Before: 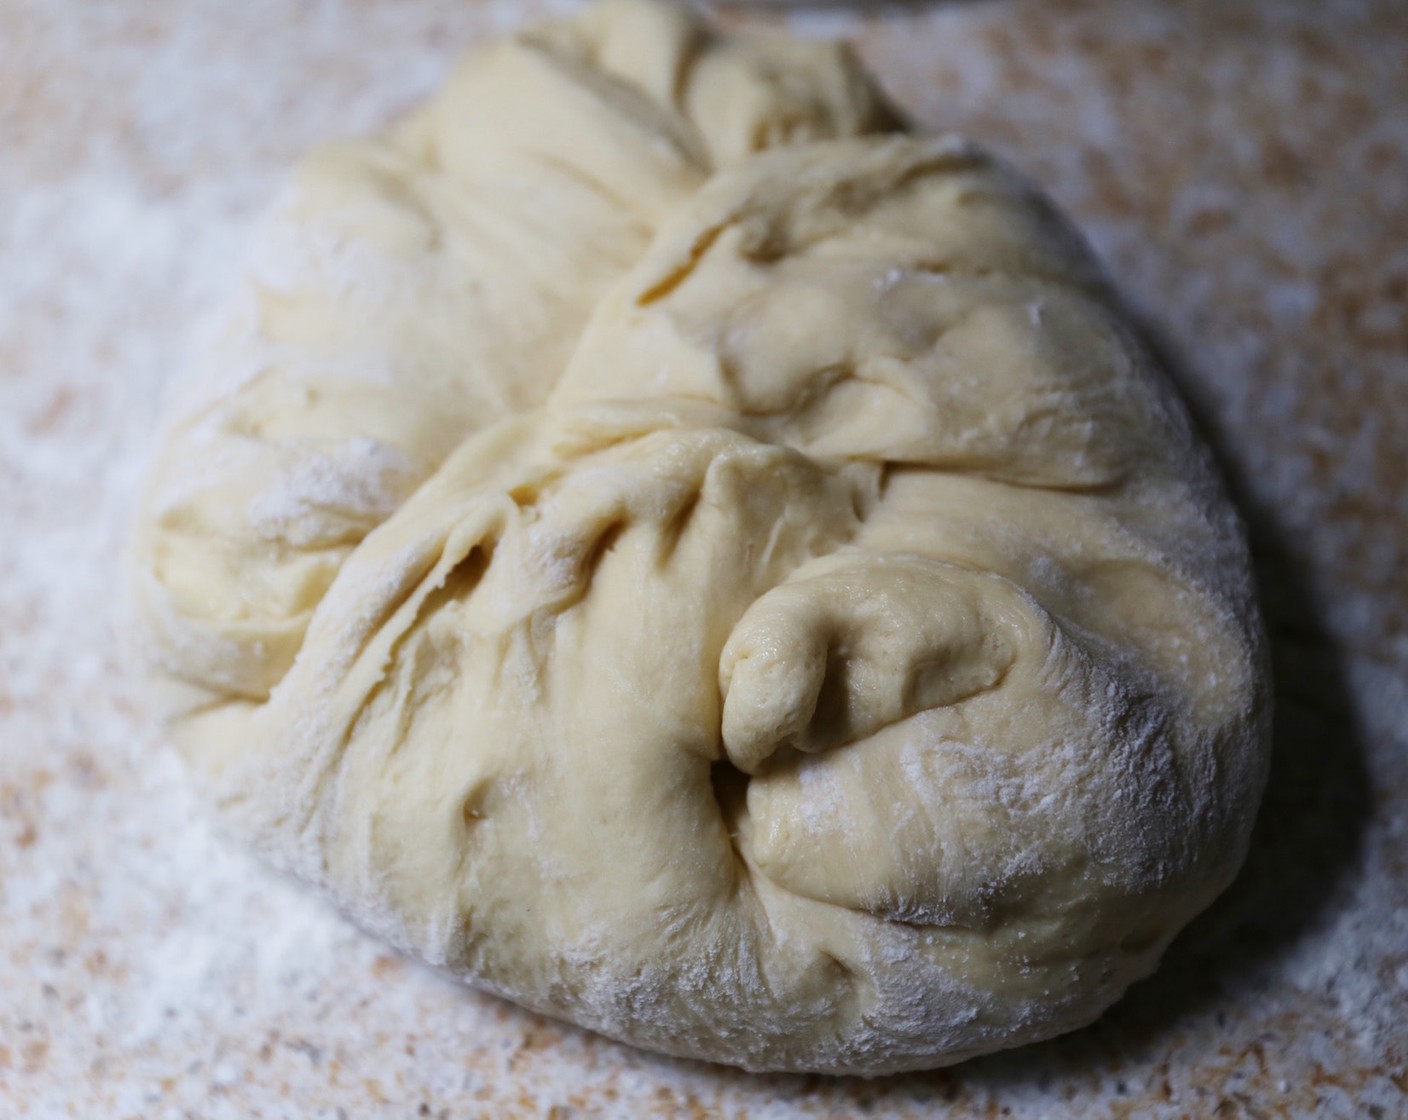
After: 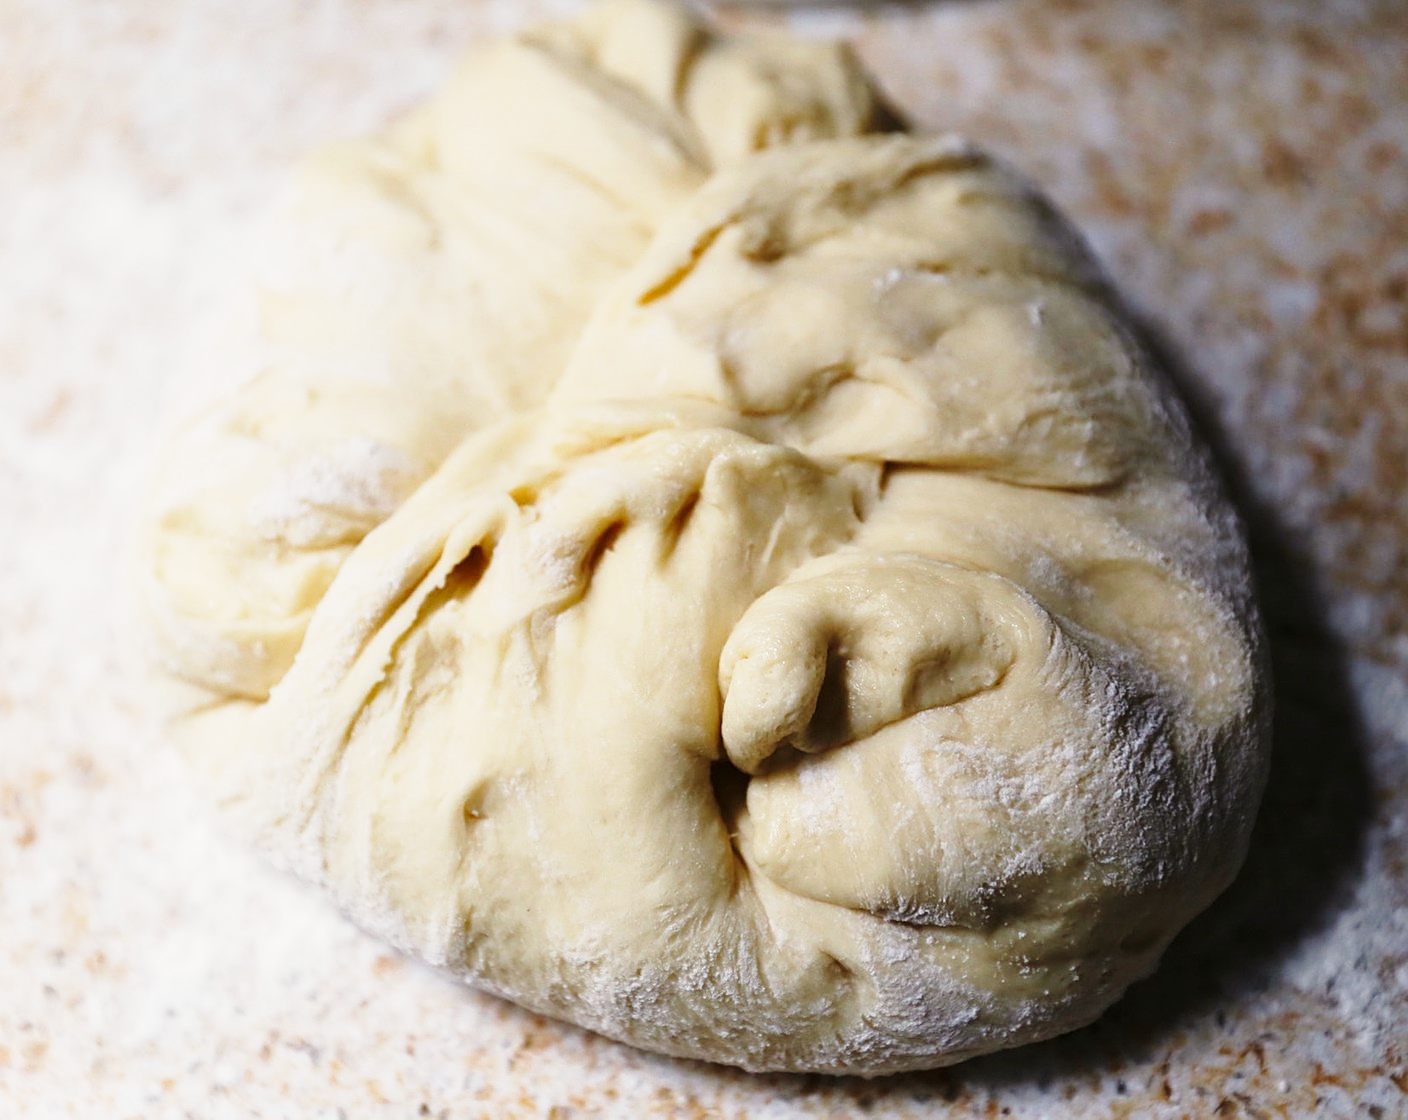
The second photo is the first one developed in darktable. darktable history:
sharpen: on, module defaults
white balance: red 1.045, blue 0.932
base curve: curves: ch0 [(0, 0) (0.028, 0.03) (0.121, 0.232) (0.46, 0.748) (0.859, 0.968) (1, 1)], preserve colors none
